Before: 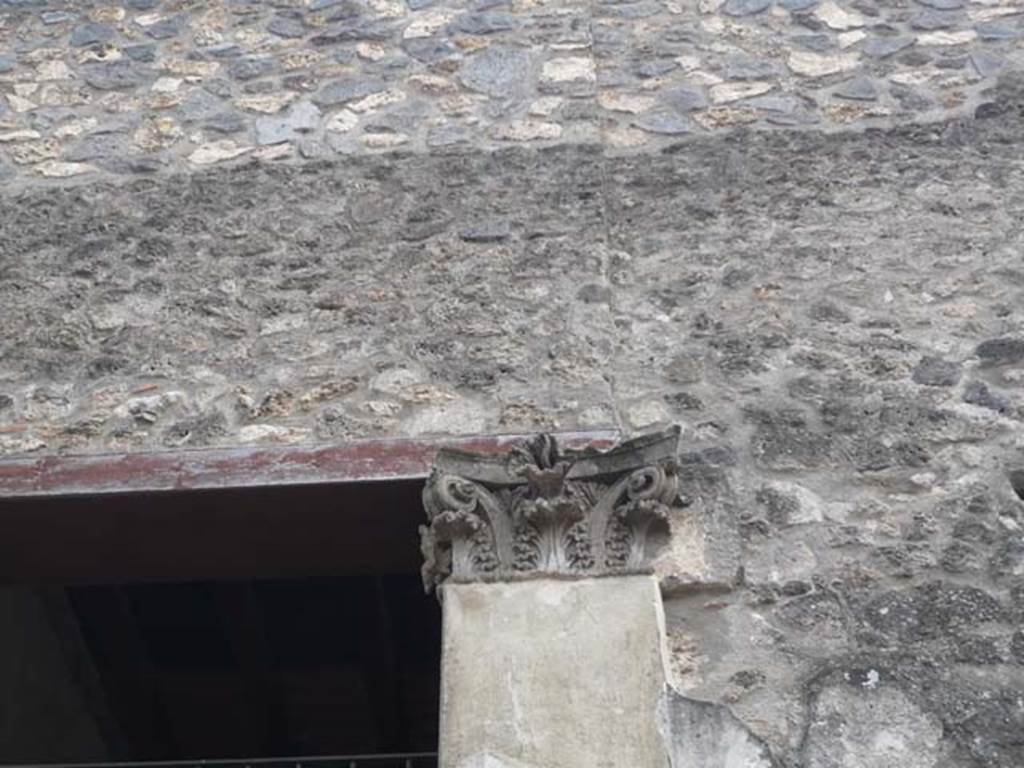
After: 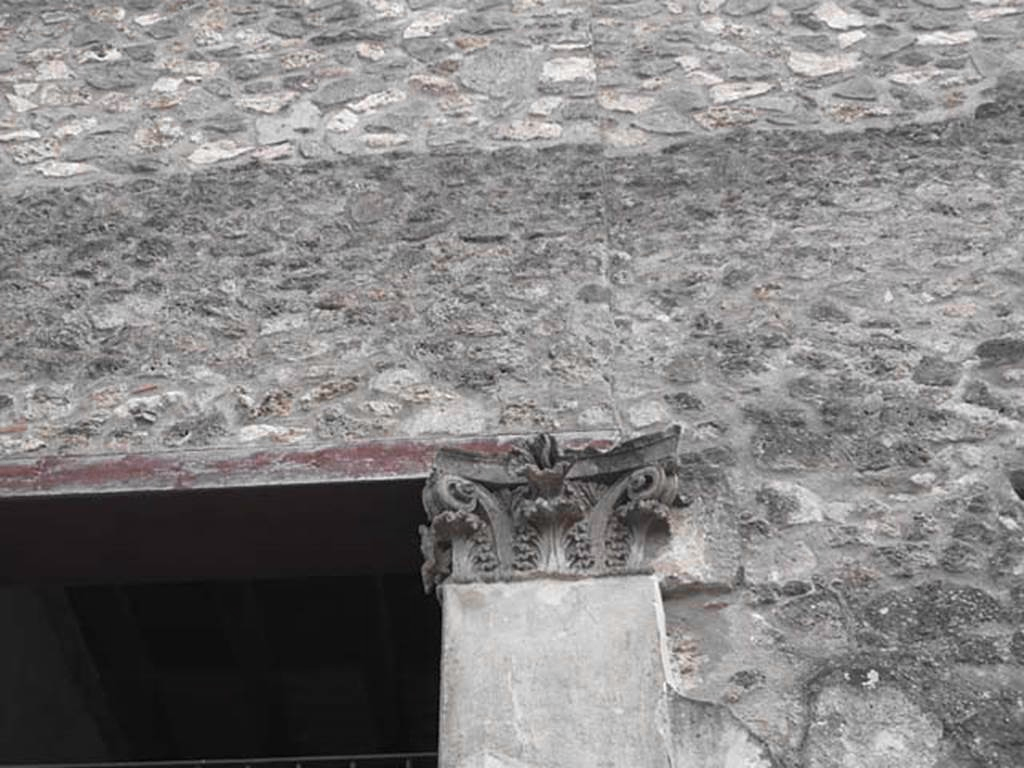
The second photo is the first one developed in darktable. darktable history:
color zones: curves: ch0 [(0, 0.497) (0.096, 0.361) (0.221, 0.538) (0.429, 0.5) (0.571, 0.5) (0.714, 0.5) (0.857, 0.5) (1, 0.497)]; ch1 [(0, 0.5) (0.143, 0.5) (0.257, -0.002) (0.429, 0.04) (0.571, -0.001) (0.714, -0.015) (0.857, 0.024) (1, 0.5)]
sharpen: amount 0.21
